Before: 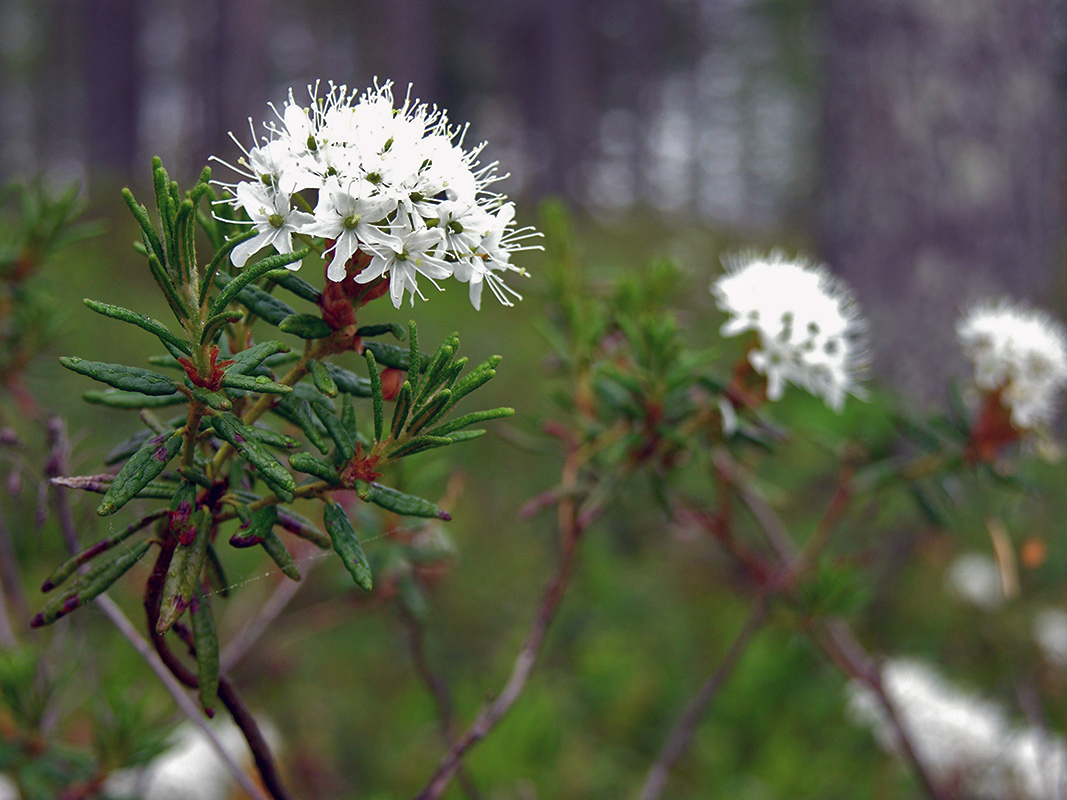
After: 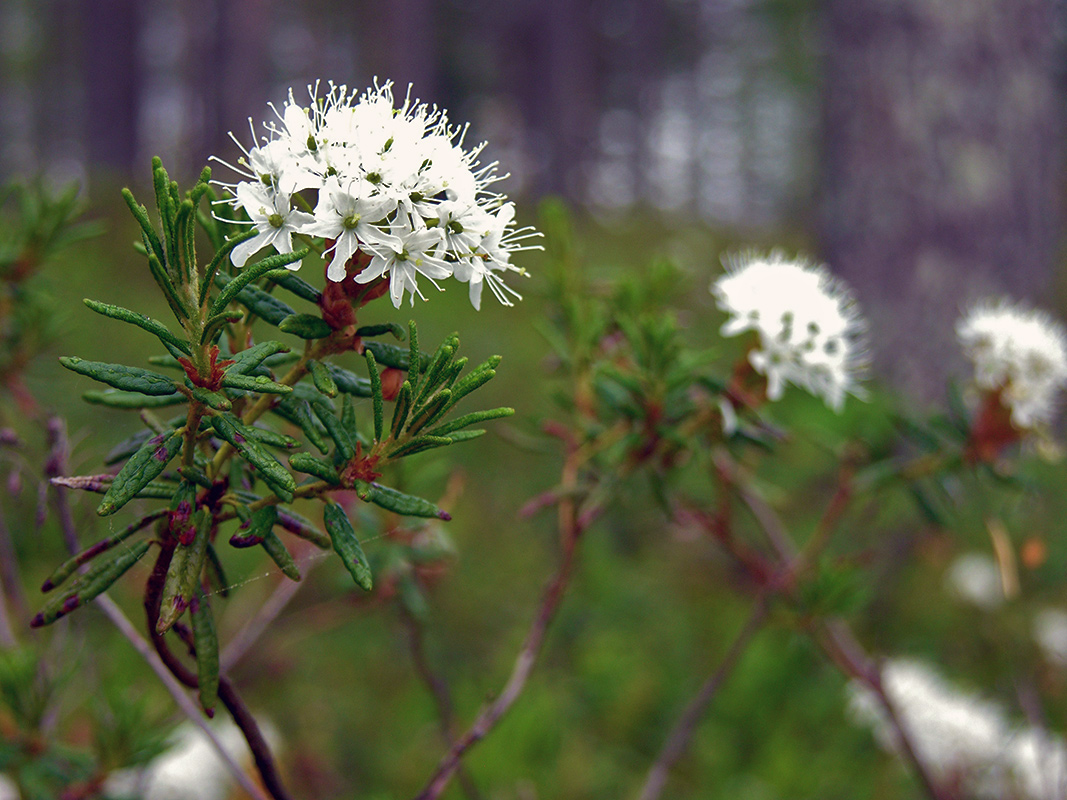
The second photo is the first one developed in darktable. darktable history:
color correction: highlights b* 2.96
velvia: on, module defaults
